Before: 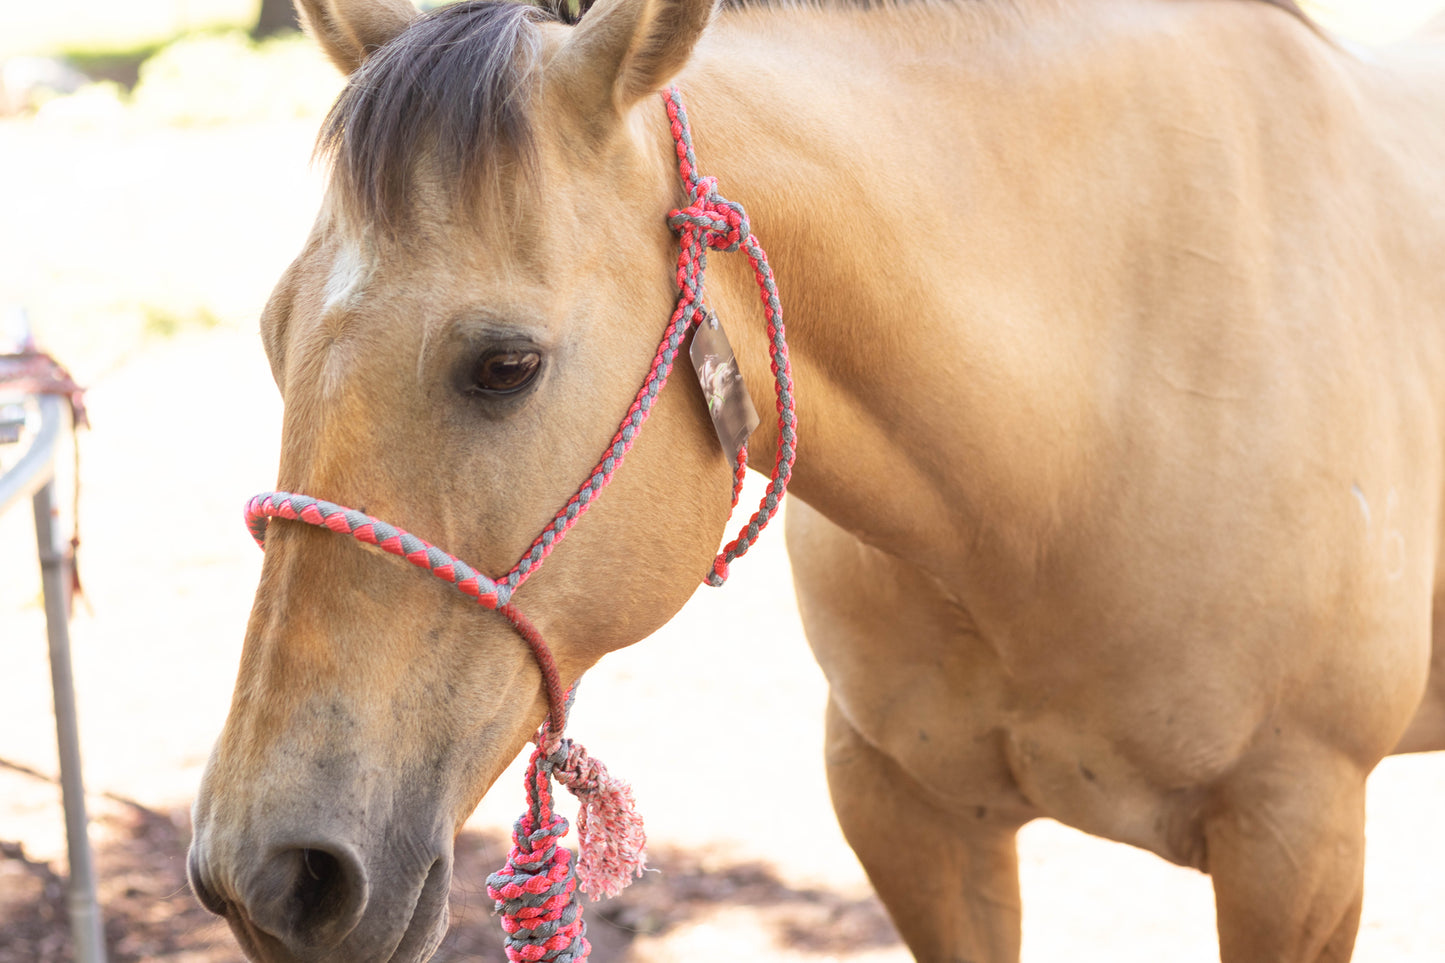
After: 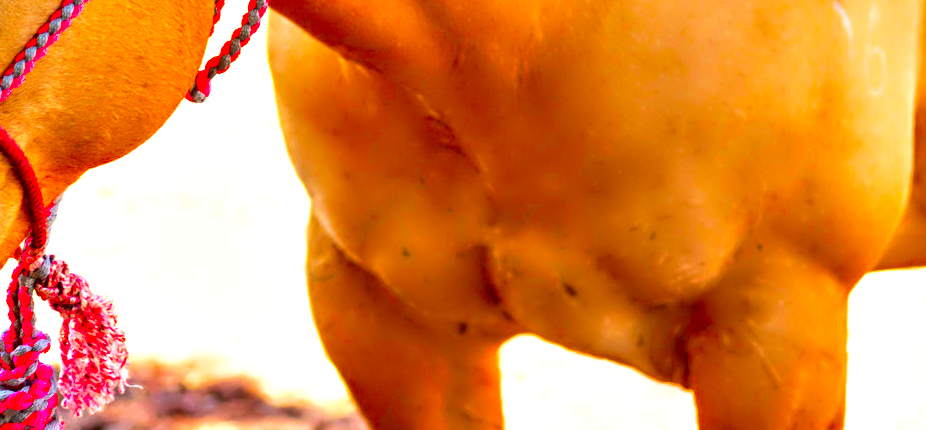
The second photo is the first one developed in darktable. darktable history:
color correction: highlights b* -0.013, saturation 2.98
local contrast: on, module defaults
crop and rotate: left 35.914%, top 50.302%, bottom 4.949%
contrast equalizer: y [[0.783, 0.666, 0.575, 0.77, 0.556, 0.501], [0.5 ×6], [0.5 ×6], [0, 0.02, 0.272, 0.399, 0.062, 0], [0 ×6]]
